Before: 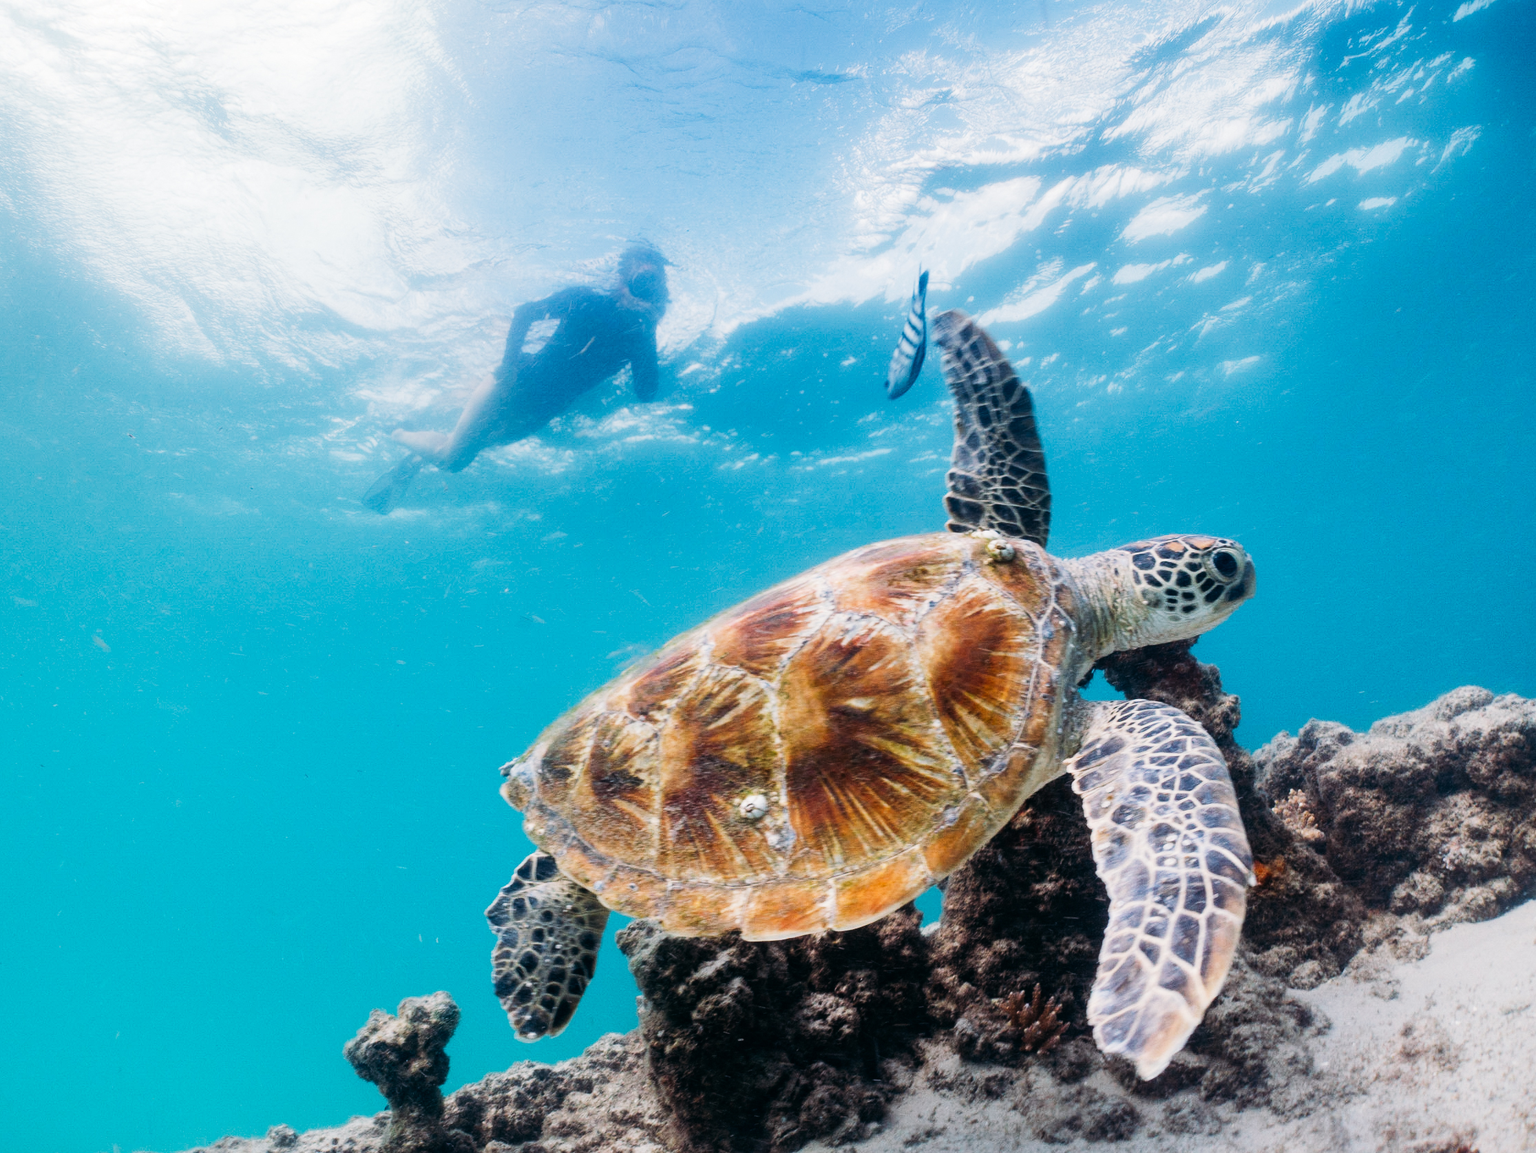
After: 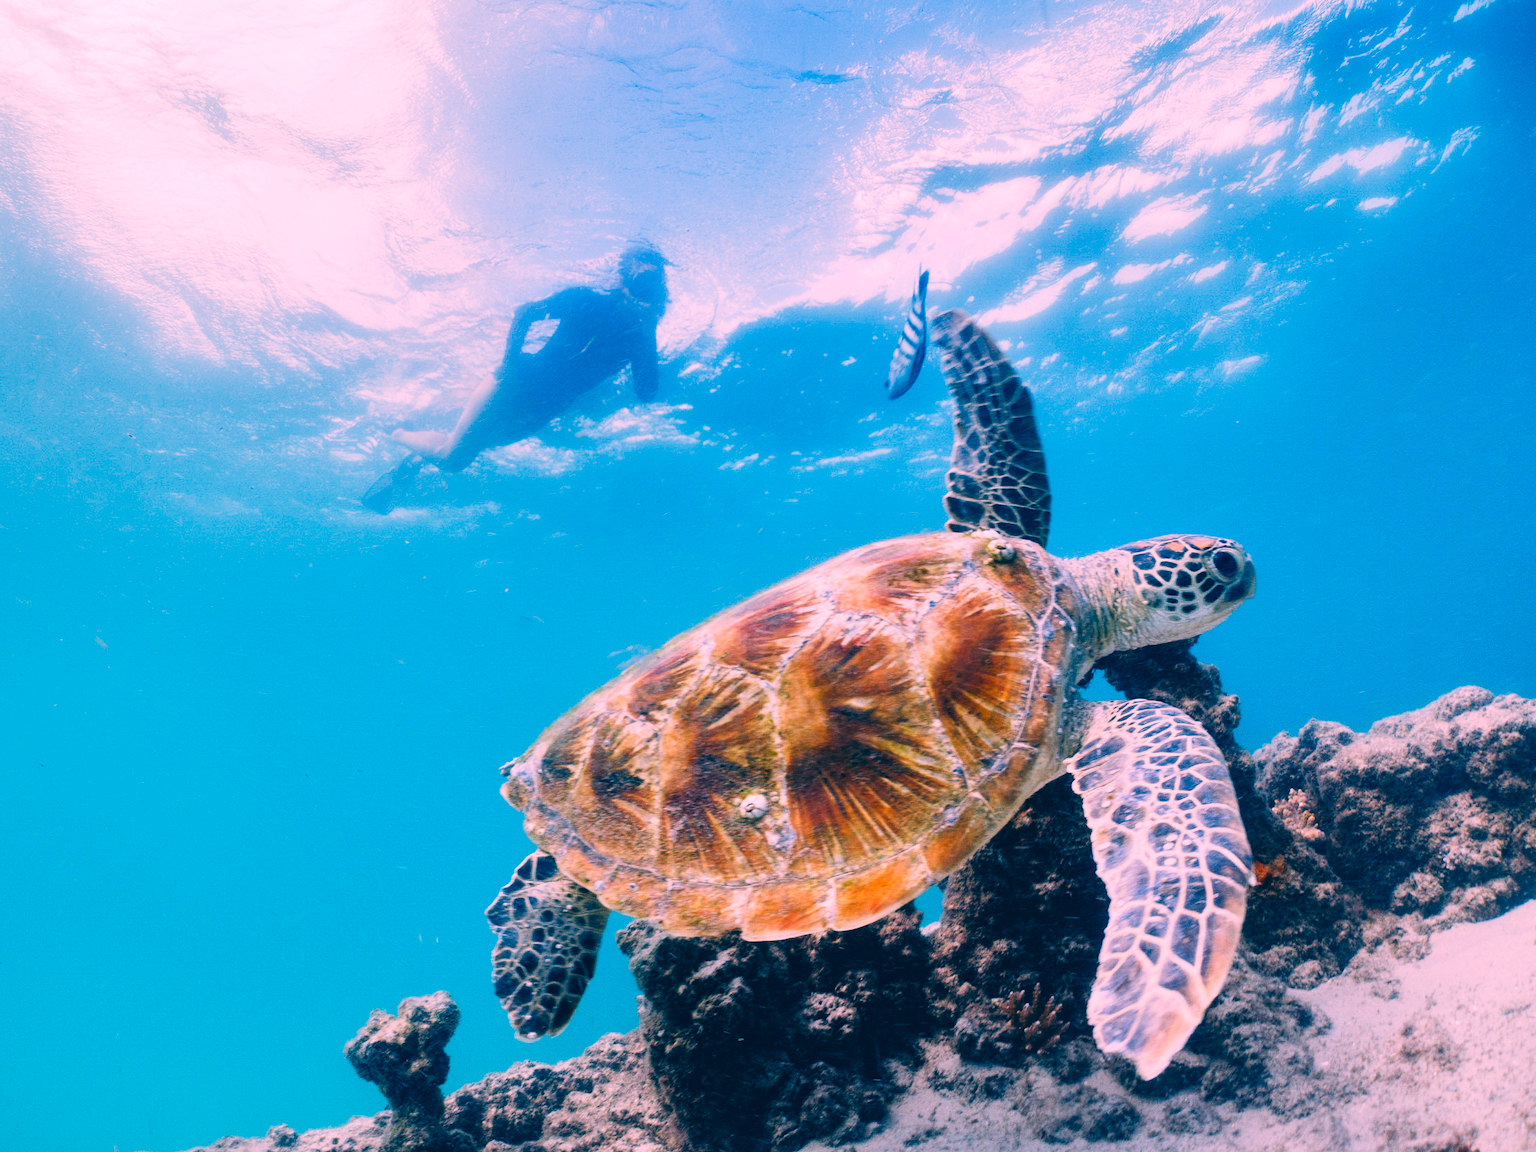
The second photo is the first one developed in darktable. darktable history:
shadows and highlights: shadows 32, highlights -32, soften with gaussian
color correction: highlights a* 17.03, highlights b* 0.205, shadows a* -15.38, shadows b* -14.56, saturation 1.5
contrast brightness saturation: saturation -0.17
